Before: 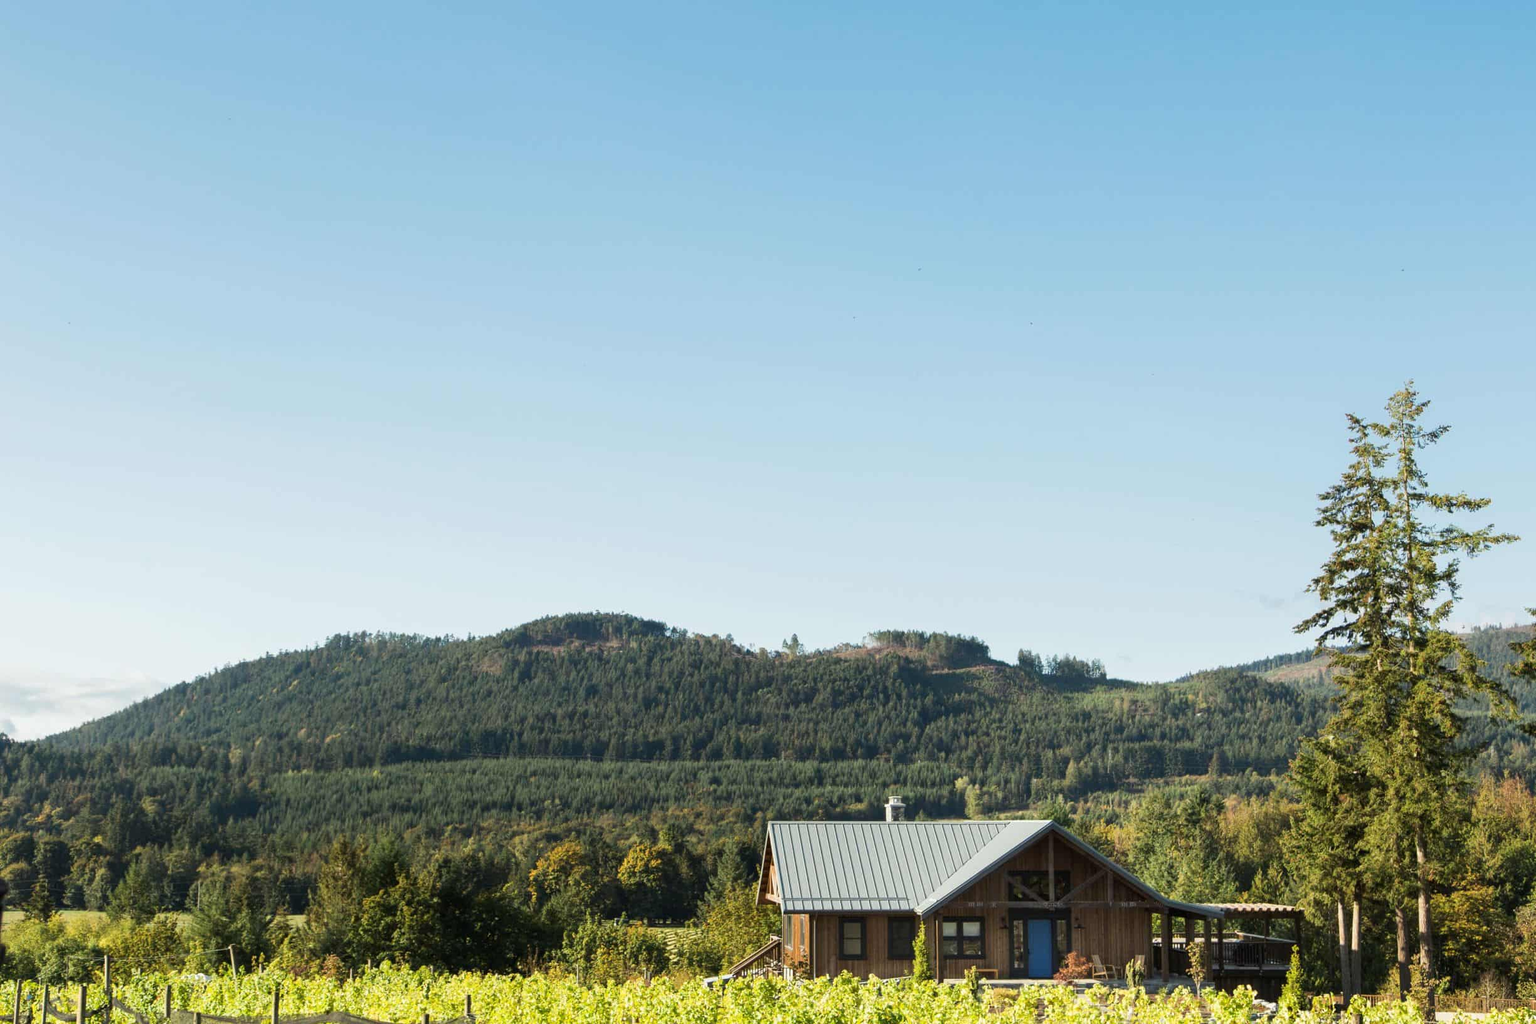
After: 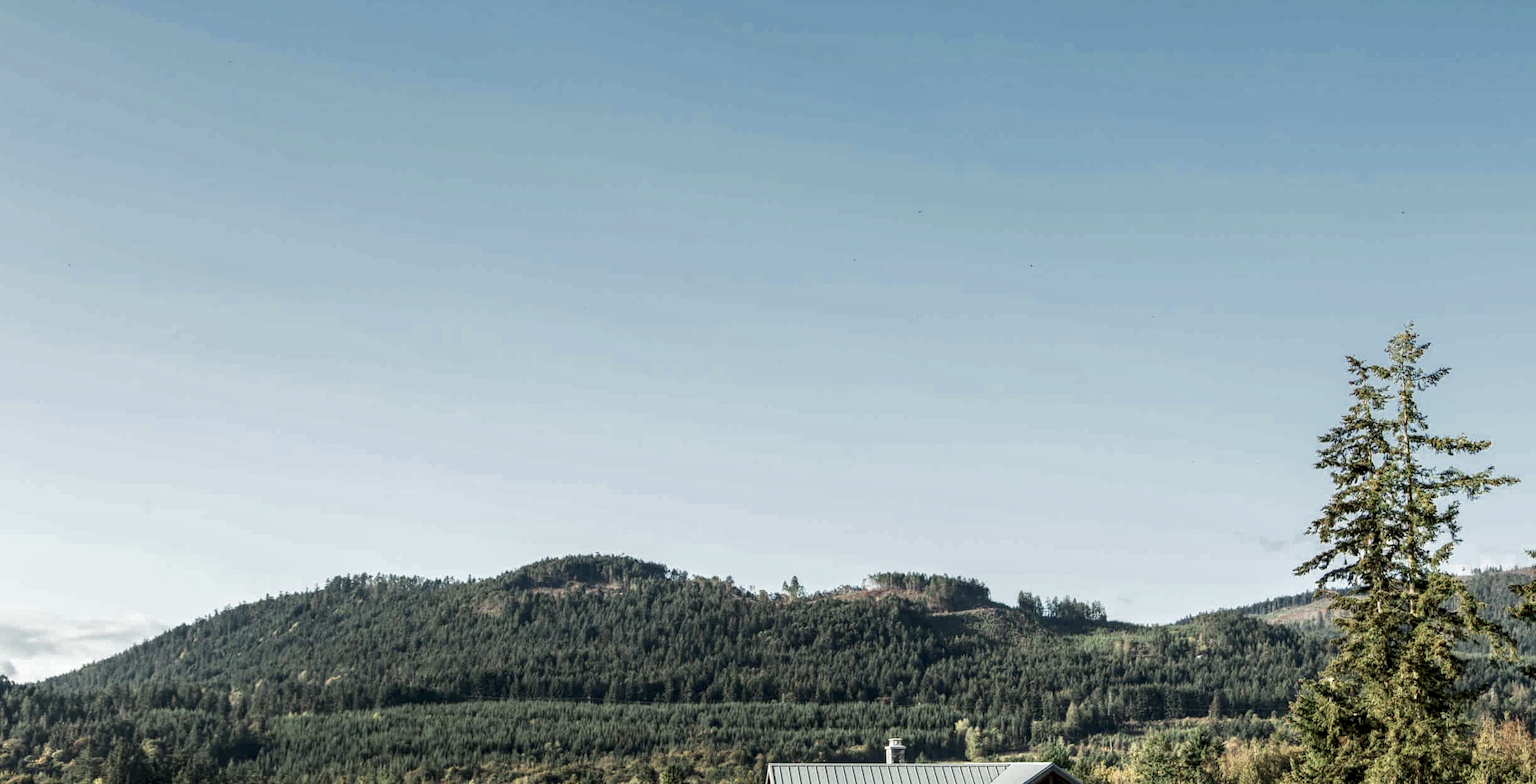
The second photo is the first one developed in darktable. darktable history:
crop: top 5.667%, bottom 17.637%
local contrast: detail 160%
color zones: curves: ch0 [(0, 0.5) (0.125, 0.4) (0.25, 0.5) (0.375, 0.4) (0.5, 0.4) (0.625, 0.35) (0.75, 0.35) (0.875, 0.5)]; ch1 [(0, 0.35) (0.125, 0.45) (0.25, 0.35) (0.375, 0.35) (0.5, 0.35) (0.625, 0.35) (0.75, 0.45) (0.875, 0.35)]; ch2 [(0, 0.6) (0.125, 0.5) (0.25, 0.5) (0.375, 0.6) (0.5, 0.6) (0.625, 0.5) (0.75, 0.5) (0.875, 0.5)]
